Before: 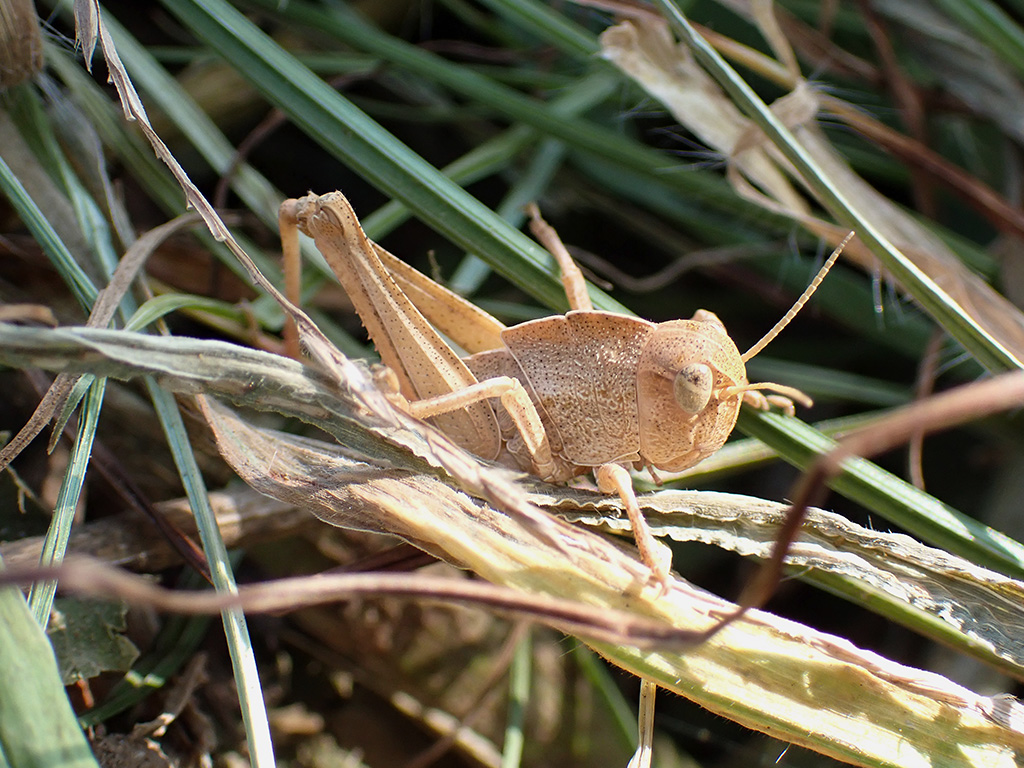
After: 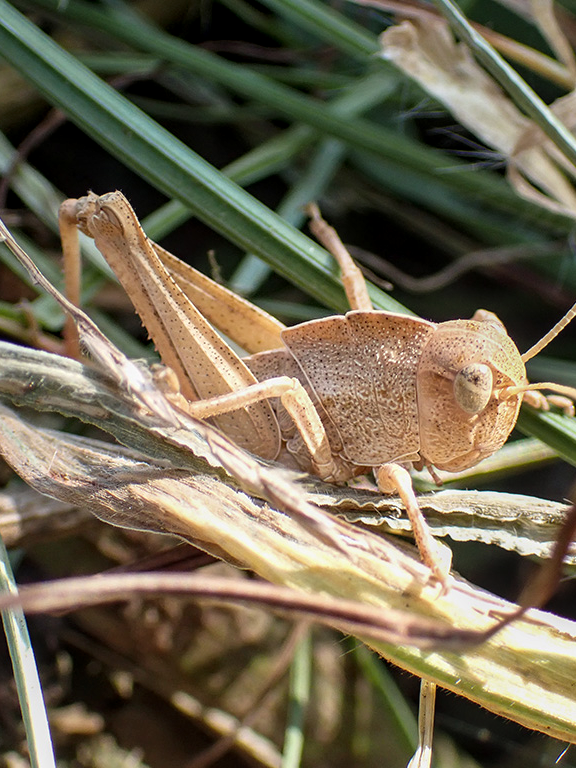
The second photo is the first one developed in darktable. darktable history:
crop: left 21.496%, right 22.254%
local contrast: on, module defaults
